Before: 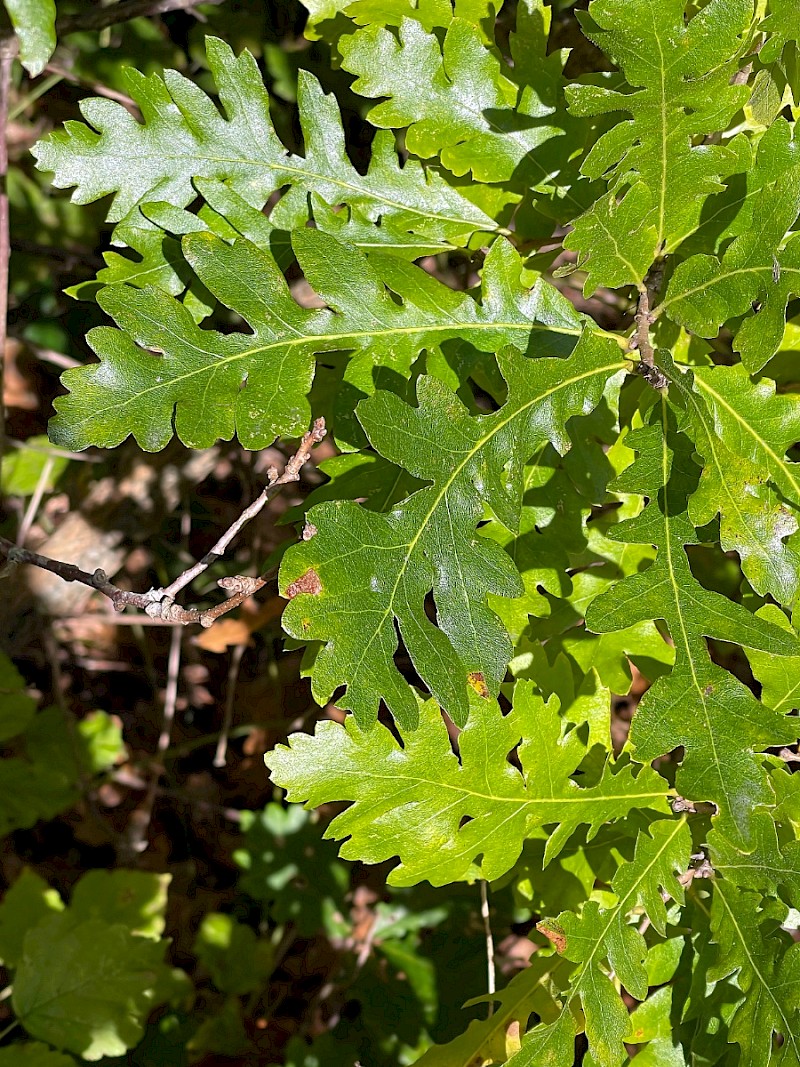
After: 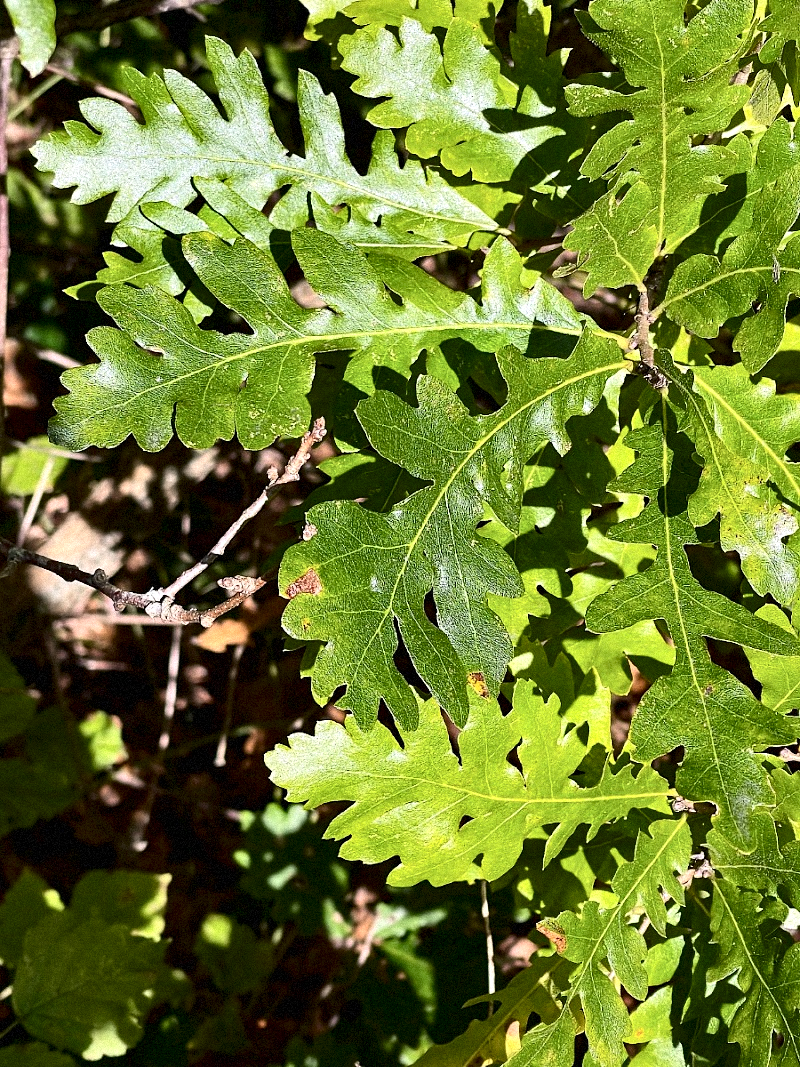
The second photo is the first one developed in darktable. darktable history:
grain: mid-tones bias 0%
contrast brightness saturation: contrast 0.28
contrast equalizer: y [[0.524, 0.538, 0.547, 0.548, 0.538, 0.524], [0.5 ×6], [0.5 ×6], [0 ×6], [0 ×6]]
